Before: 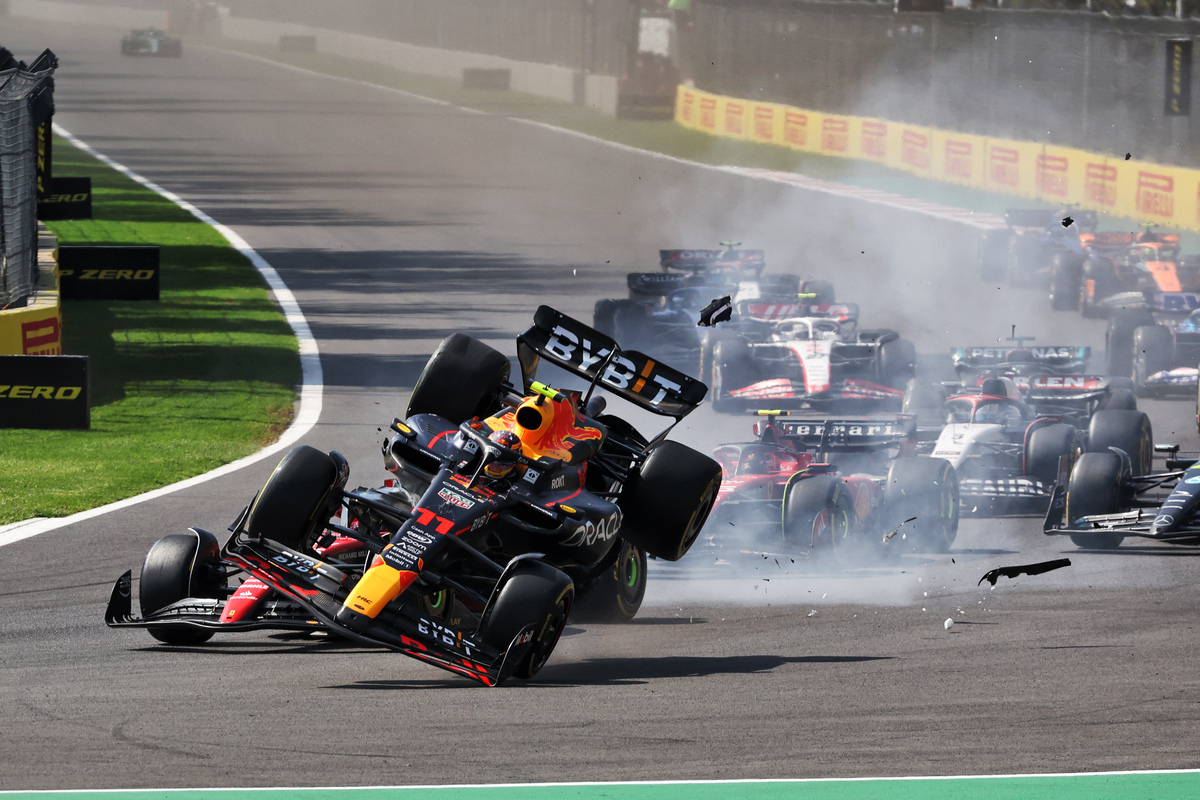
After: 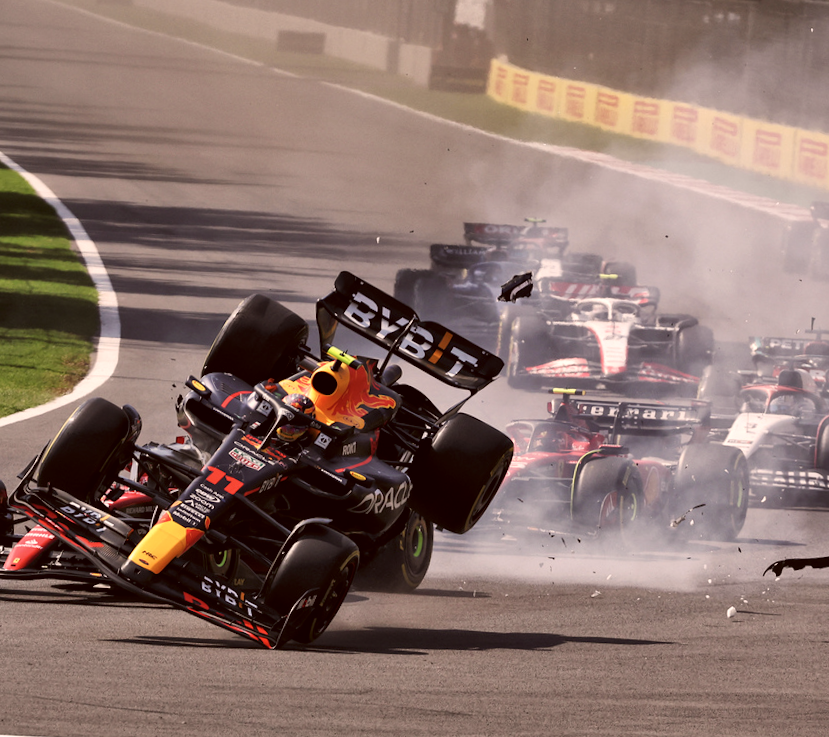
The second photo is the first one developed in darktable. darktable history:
crop and rotate: angle -3.27°, left 14.277%, top 0.028%, right 10.766%, bottom 0.028%
local contrast: mode bilateral grid, contrast 20, coarseness 50, detail 120%, midtone range 0.2
color correction: highlights a* 10.21, highlights b* 9.79, shadows a* 8.61, shadows b* 7.88, saturation 0.8
